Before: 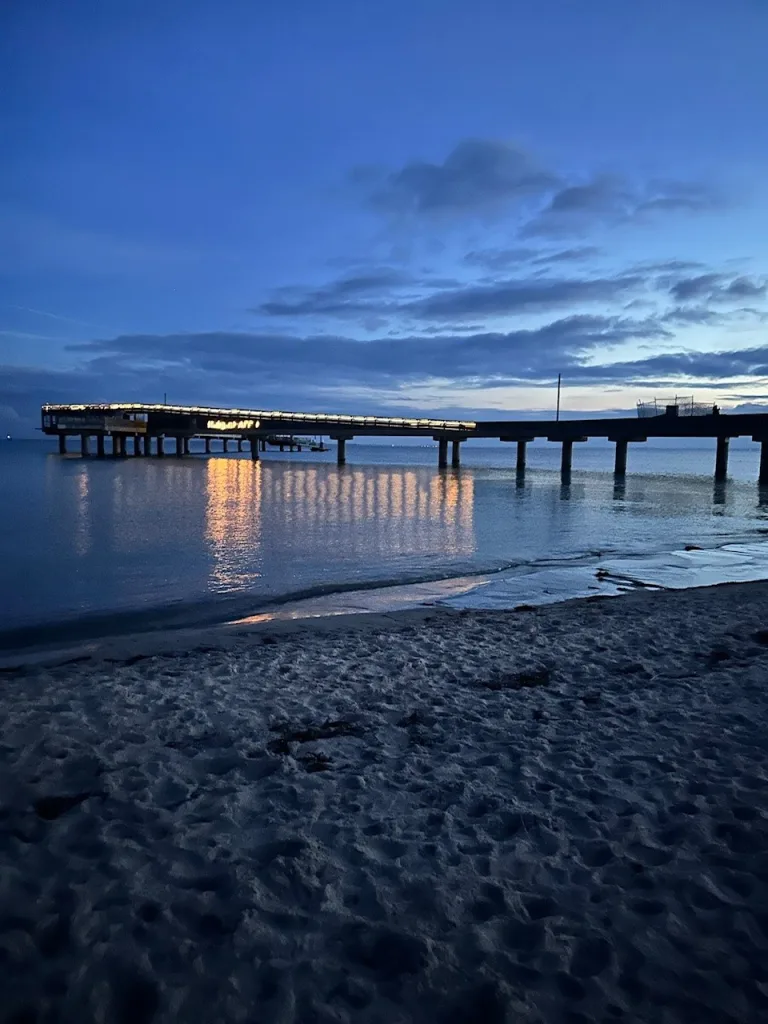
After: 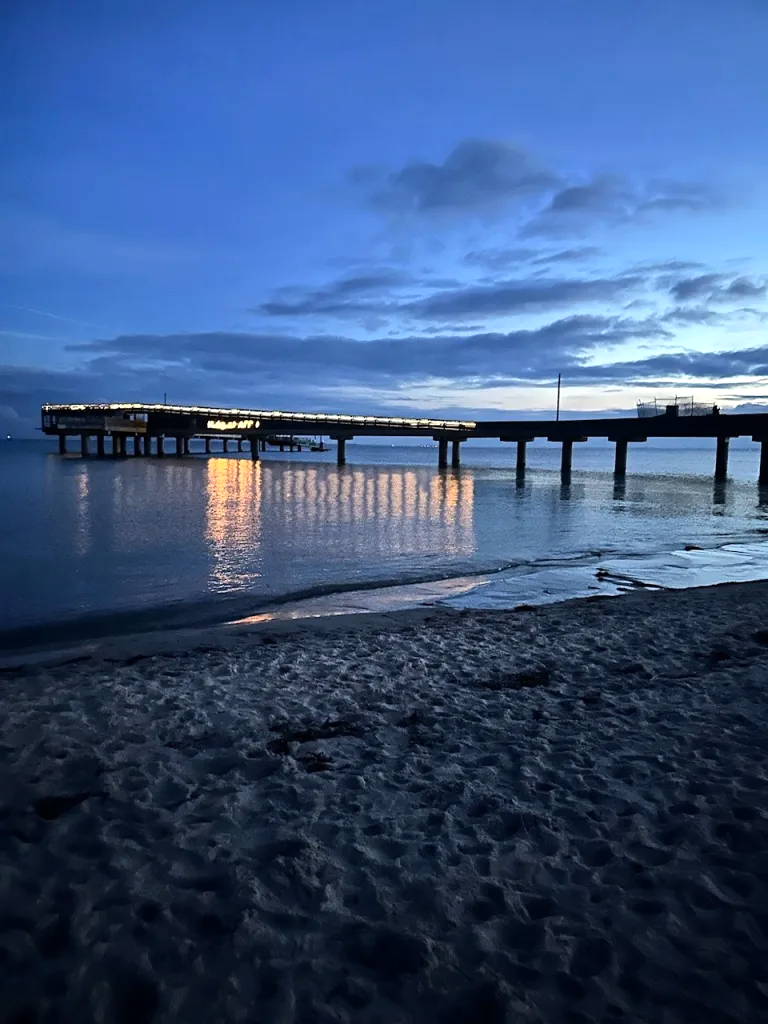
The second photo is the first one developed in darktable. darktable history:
tone equalizer: -8 EV -0.451 EV, -7 EV -0.409 EV, -6 EV -0.327 EV, -5 EV -0.244 EV, -3 EV 0.22 EV, -2 EV 0.347 EV, -1 EV 0.37 EV, +0 EV 0.417 EV, edges refinement/feathering 500, mask exposure compensation -1.57 EV, preserve details no
